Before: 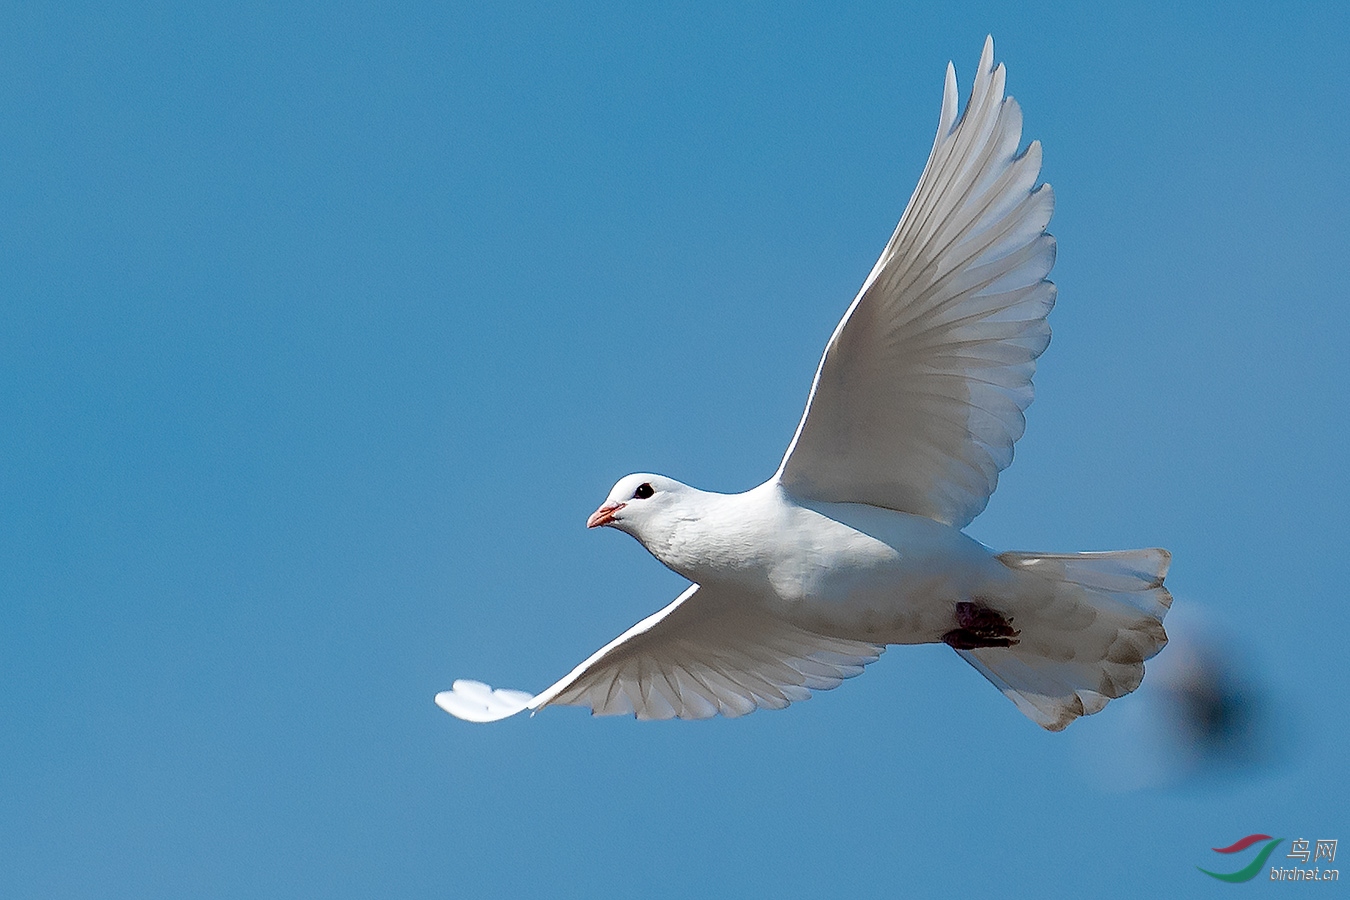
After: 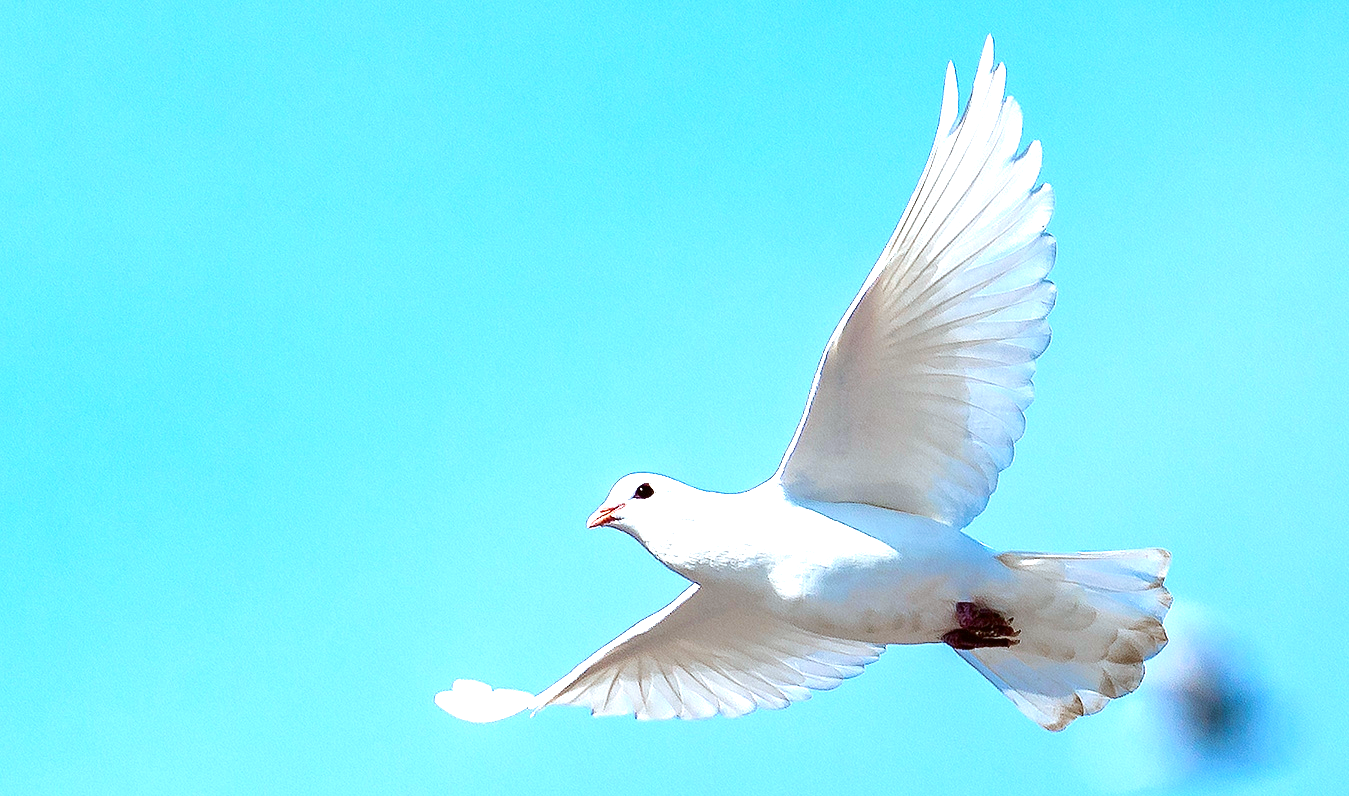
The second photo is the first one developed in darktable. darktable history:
color correction: highlights a* -3.07, highlights b* -6.81, shadows a* 3.27, shadows b* 5.16
crop and rotate: top 0%, bottom 11.464%
velvia: on, module defaults
exposure: black level correction 0, exposure 1.743 EV, compensate highlight preservation false
